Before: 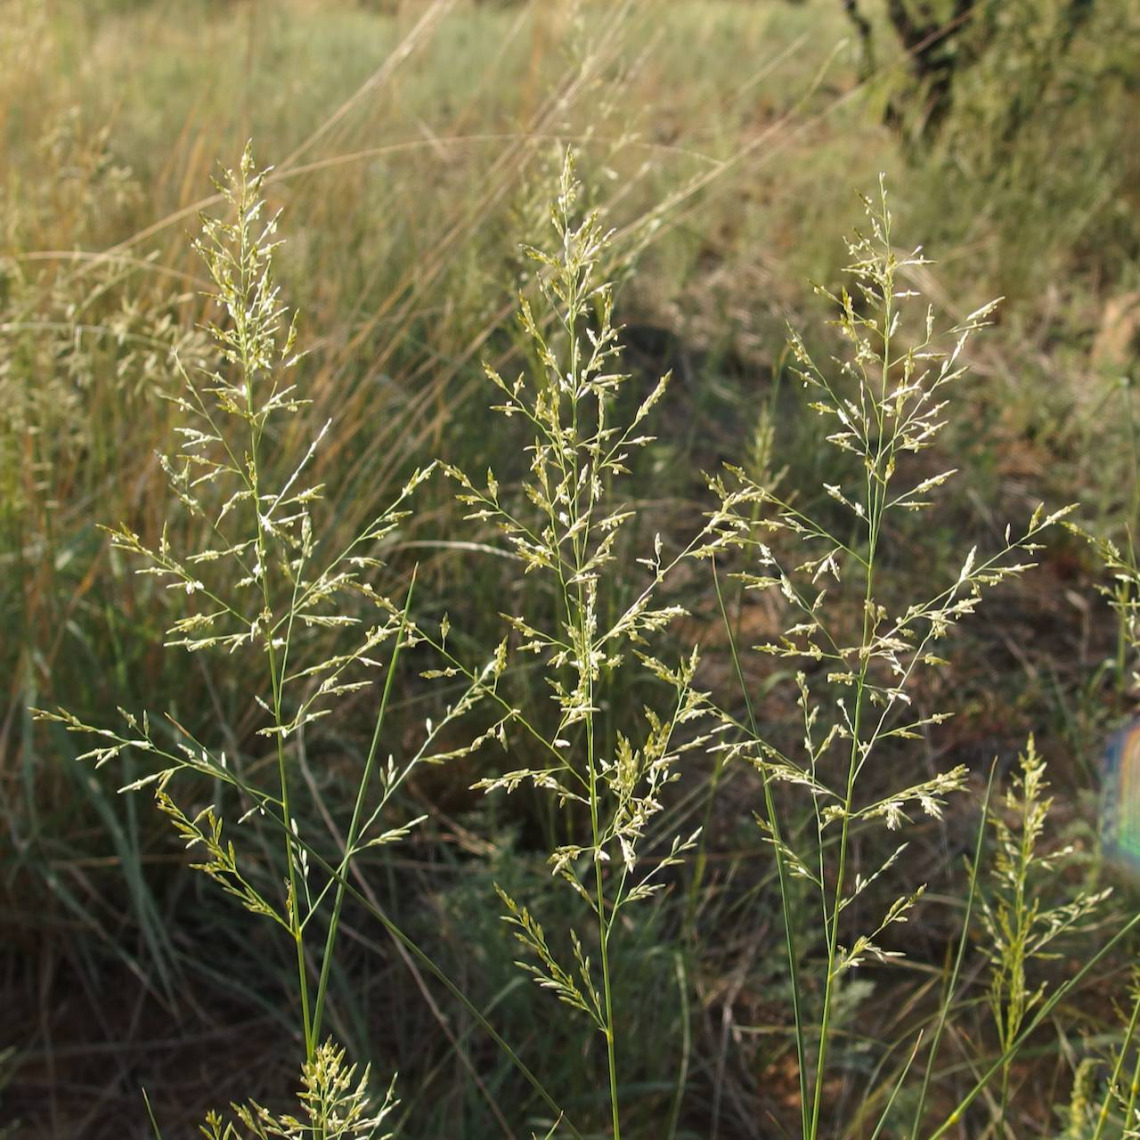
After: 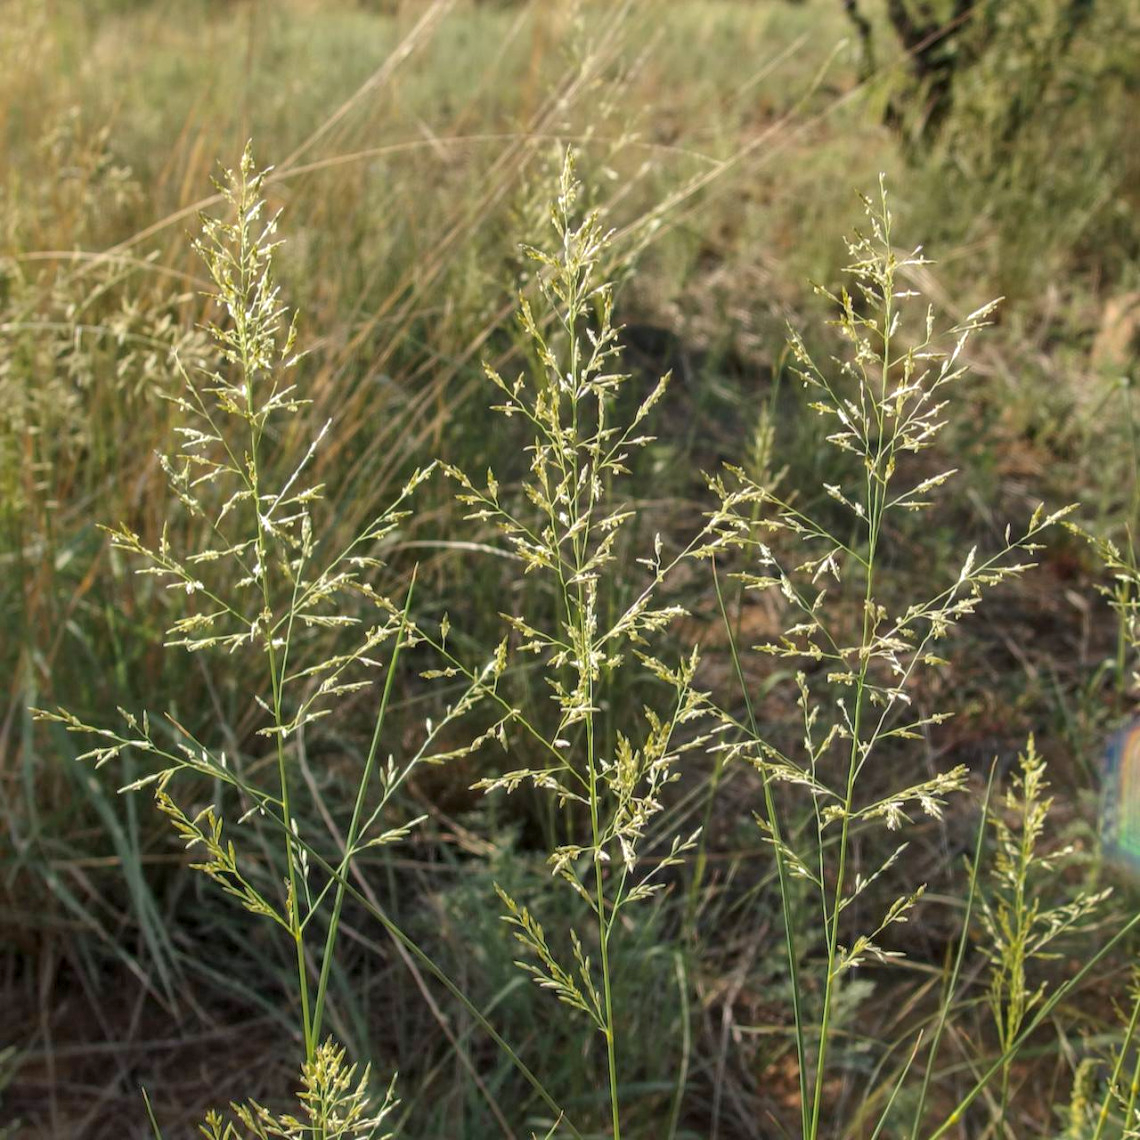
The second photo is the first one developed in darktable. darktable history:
shadows and highlights: on, module defaults
local contrast: detail 130%
